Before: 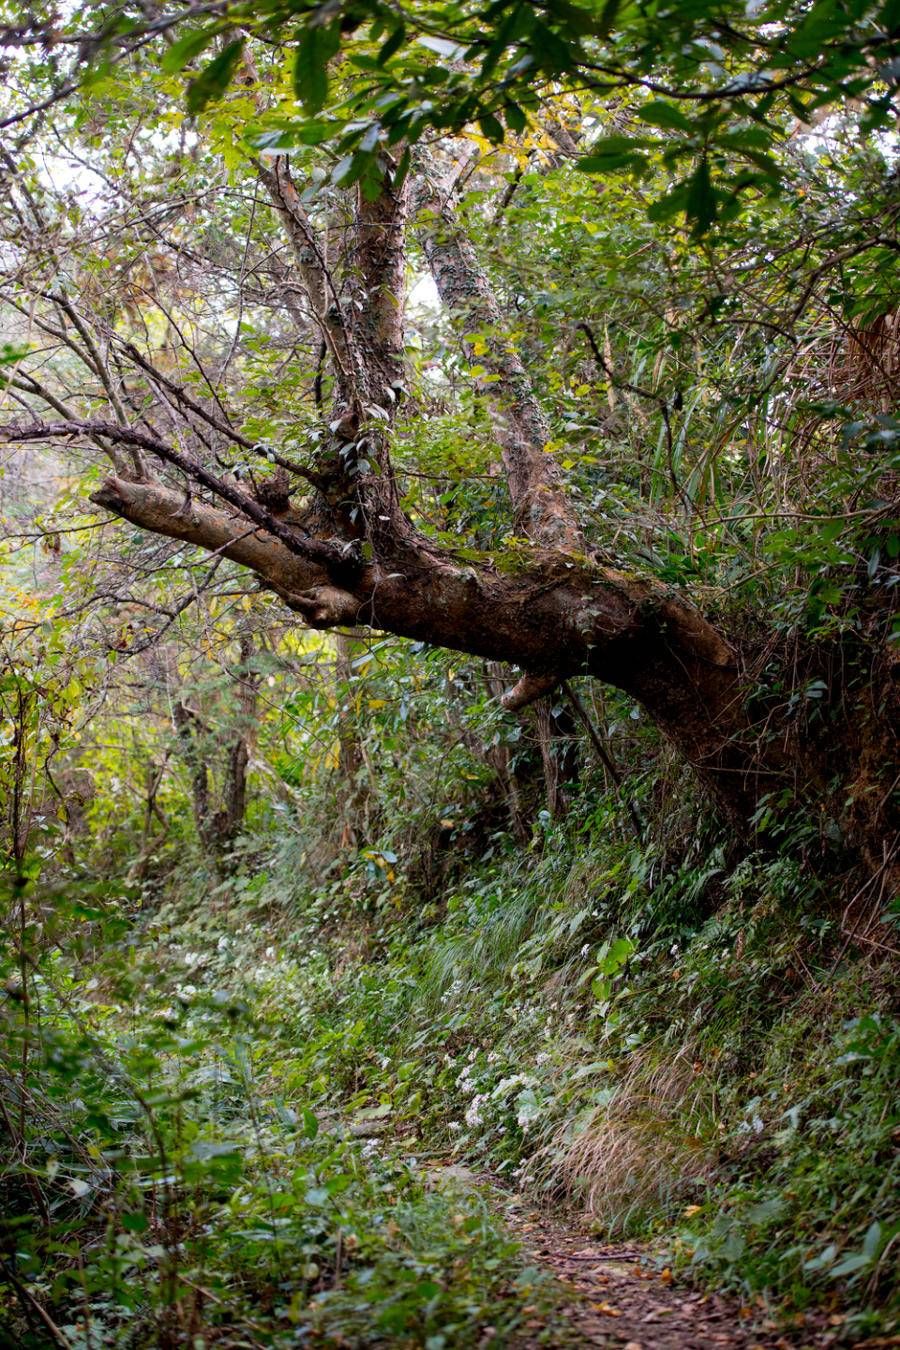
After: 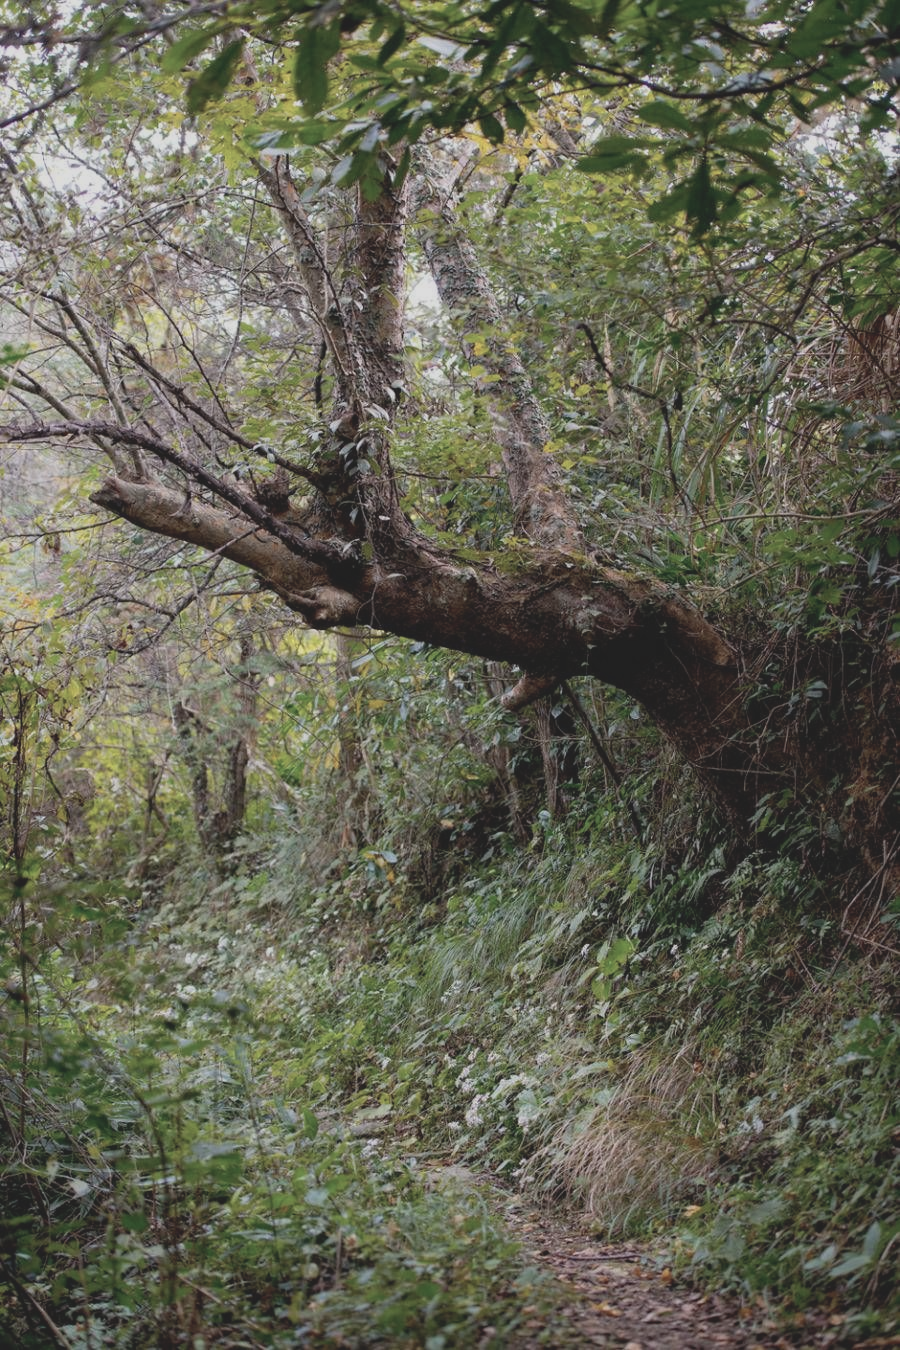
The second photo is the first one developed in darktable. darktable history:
contrast brightness saturation: contrast -0.246, saturation -0.441
